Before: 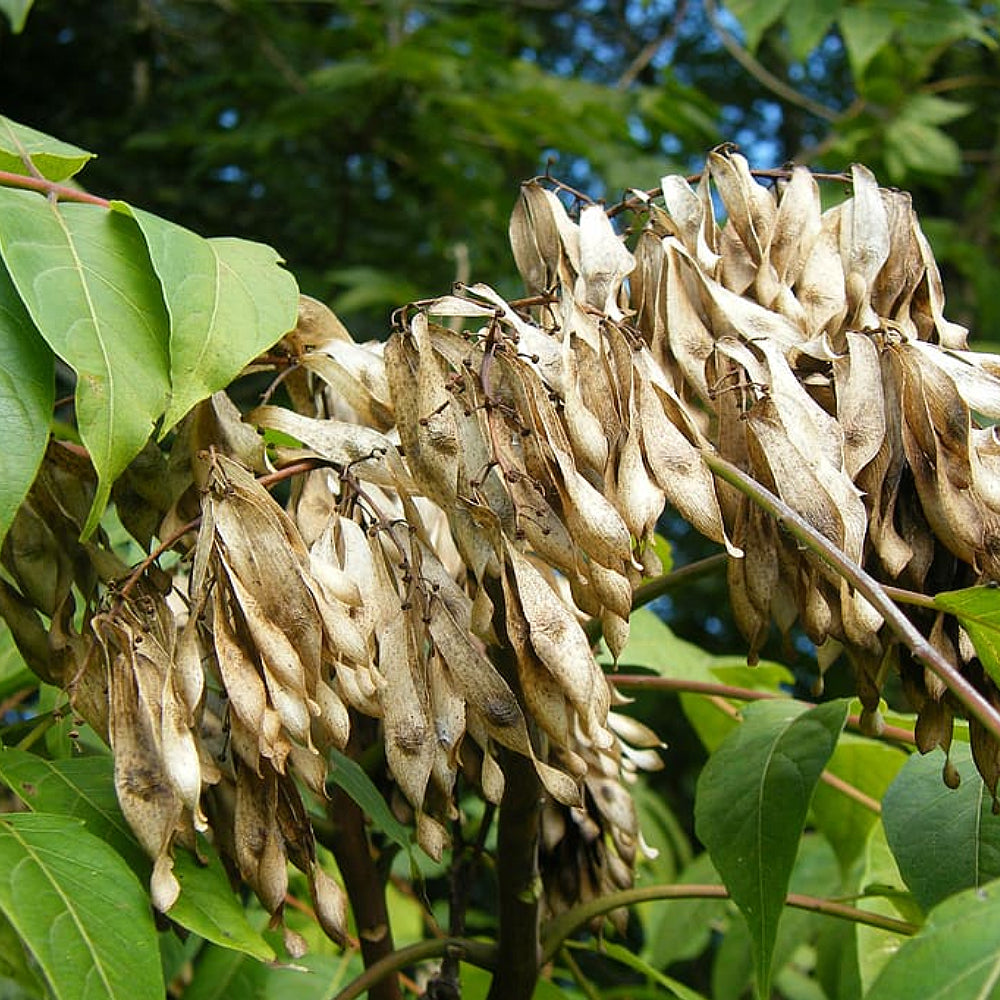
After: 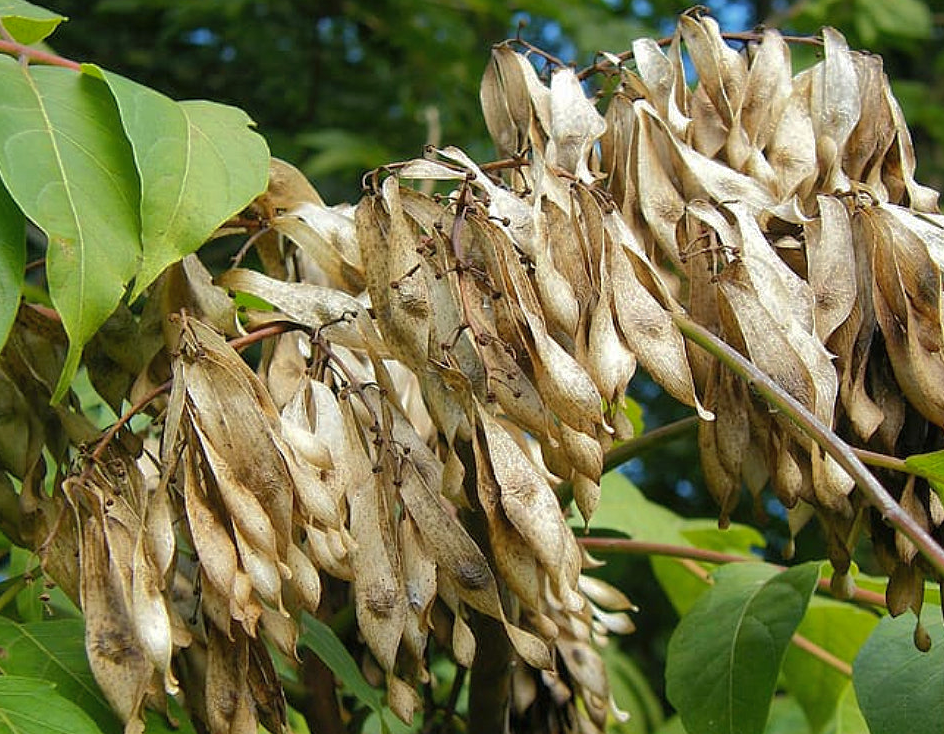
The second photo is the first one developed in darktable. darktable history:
tone equalizer: smoothing diameter 24.91%, edges refinement/feathering 13.08, preserve details guided filter
crop and rotate: left 2.983%, top 13.751%, right 2.549%, bottom 12.811%
shadows and highlights: shadows 39.33, highlights -59.88
